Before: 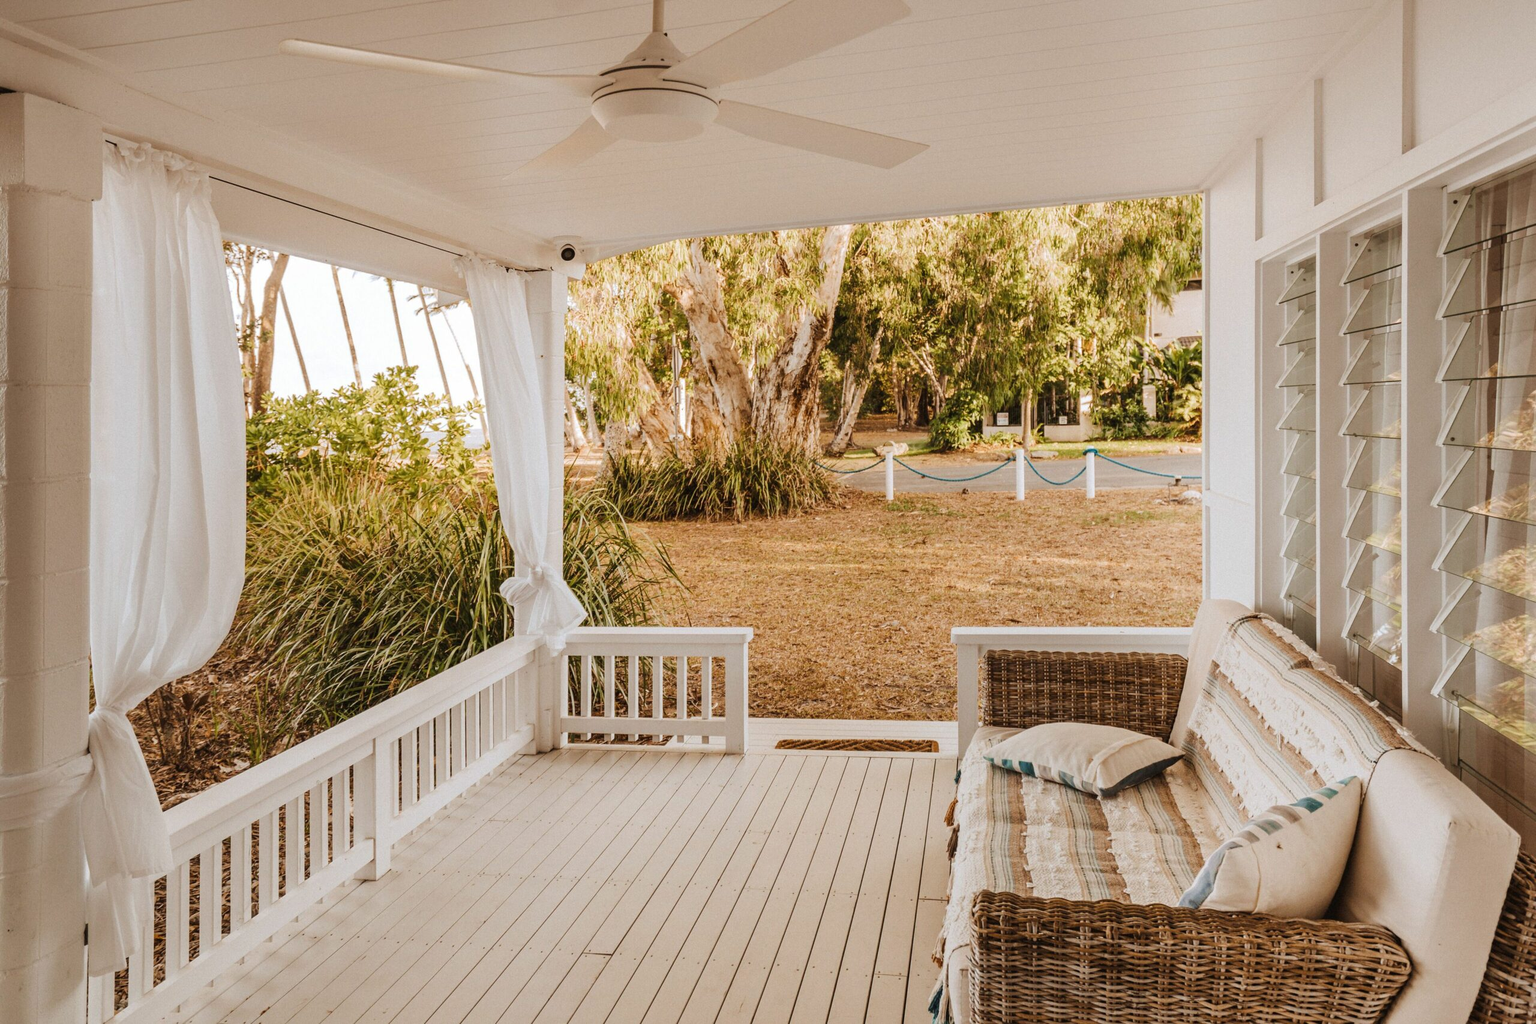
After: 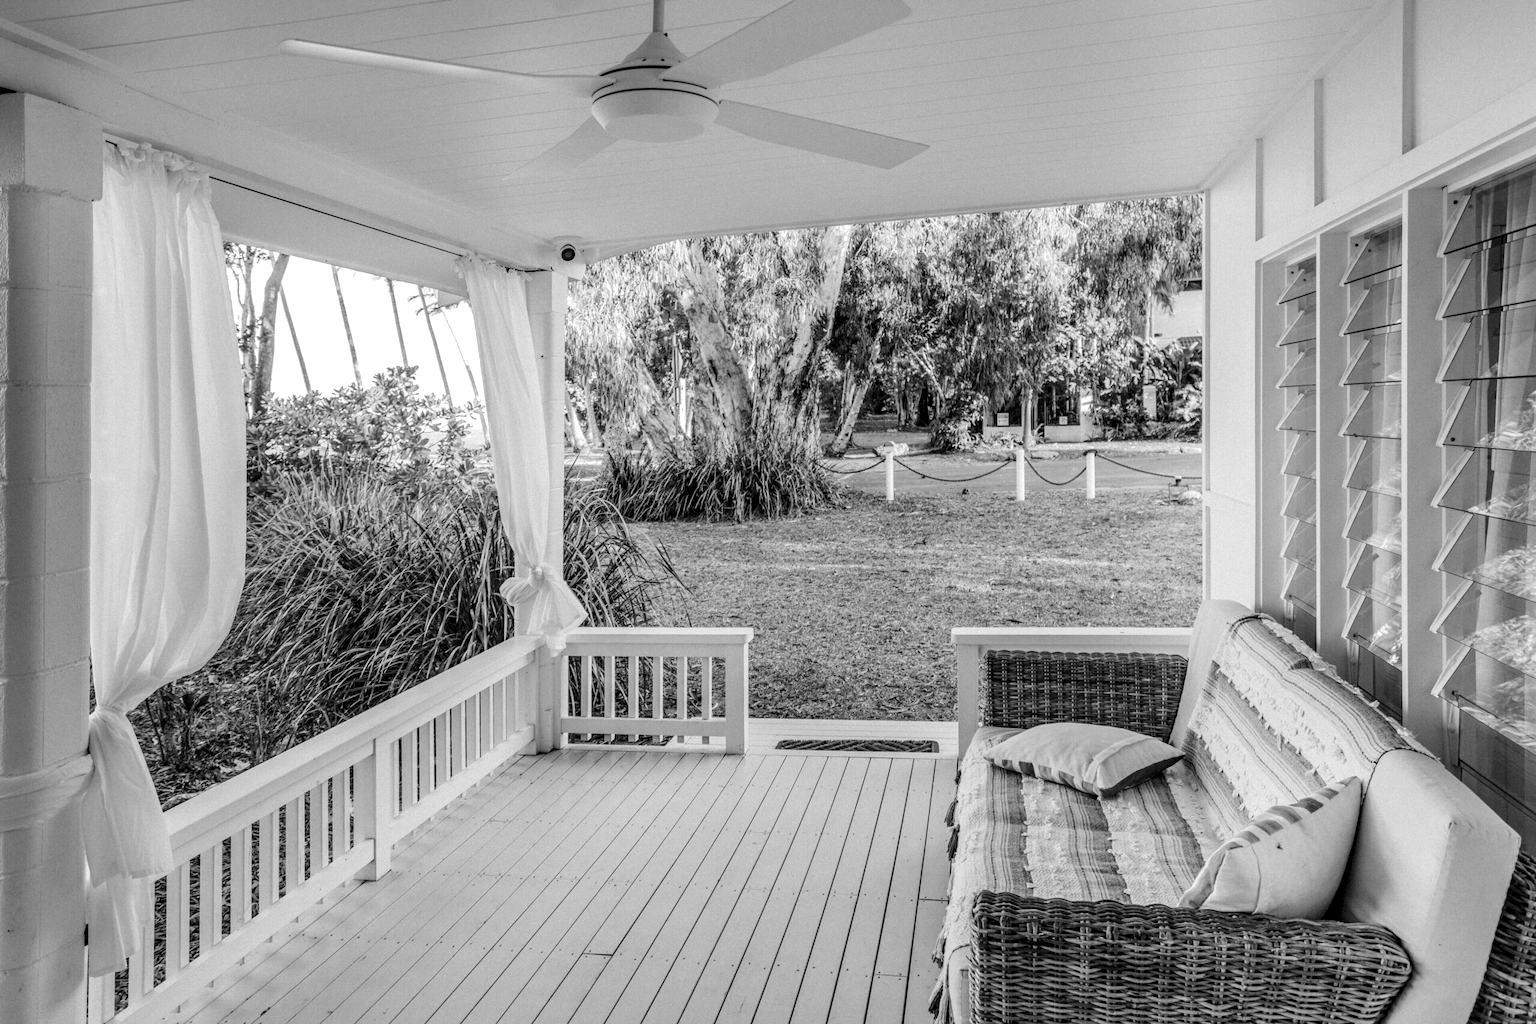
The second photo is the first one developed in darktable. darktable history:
monochrome: on, module defaults
local contrast: detail 144%
